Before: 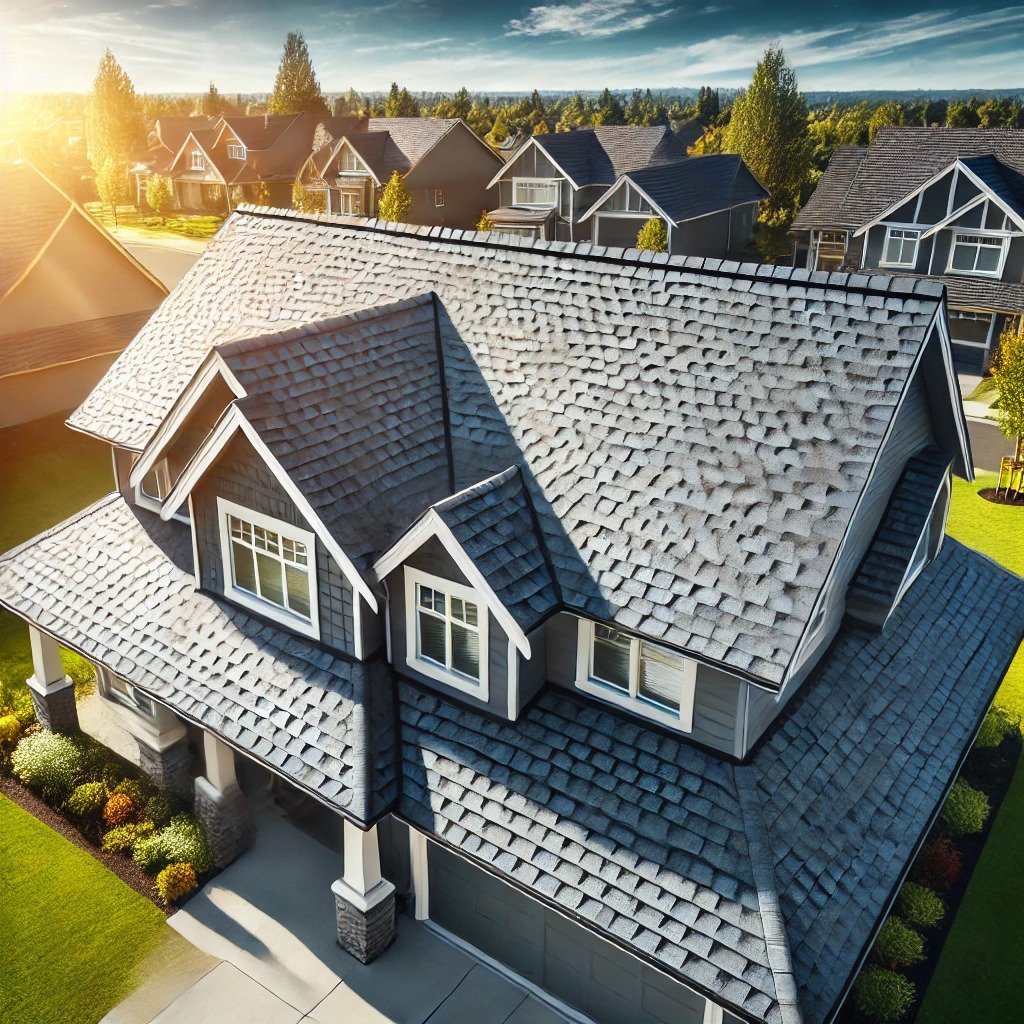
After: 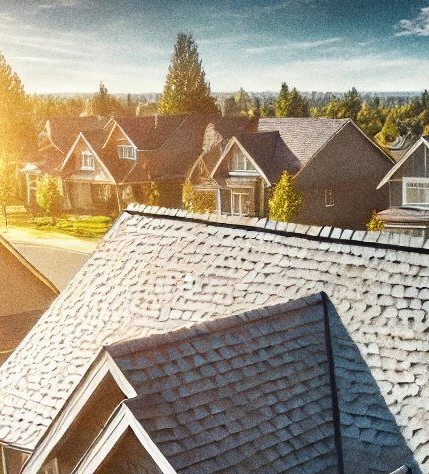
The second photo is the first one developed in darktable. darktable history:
grain: coarseness 0.09 ISO, strength 40%
crop and rotate: left 10.817%, top 0.062%, right 47.194%, bottom 53.626%
